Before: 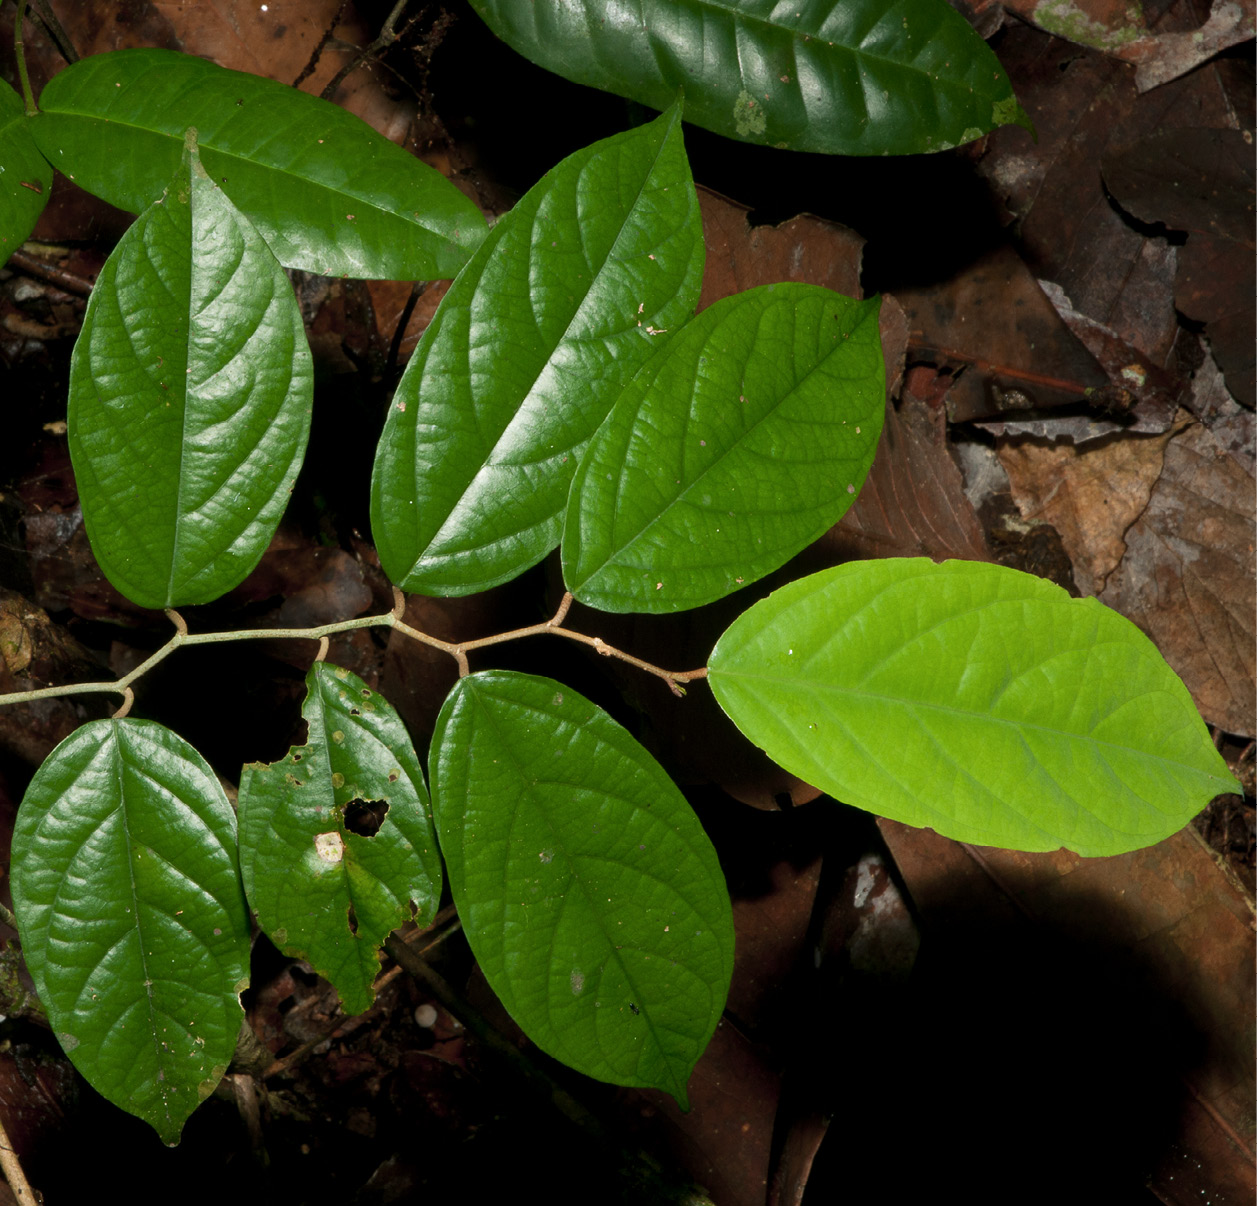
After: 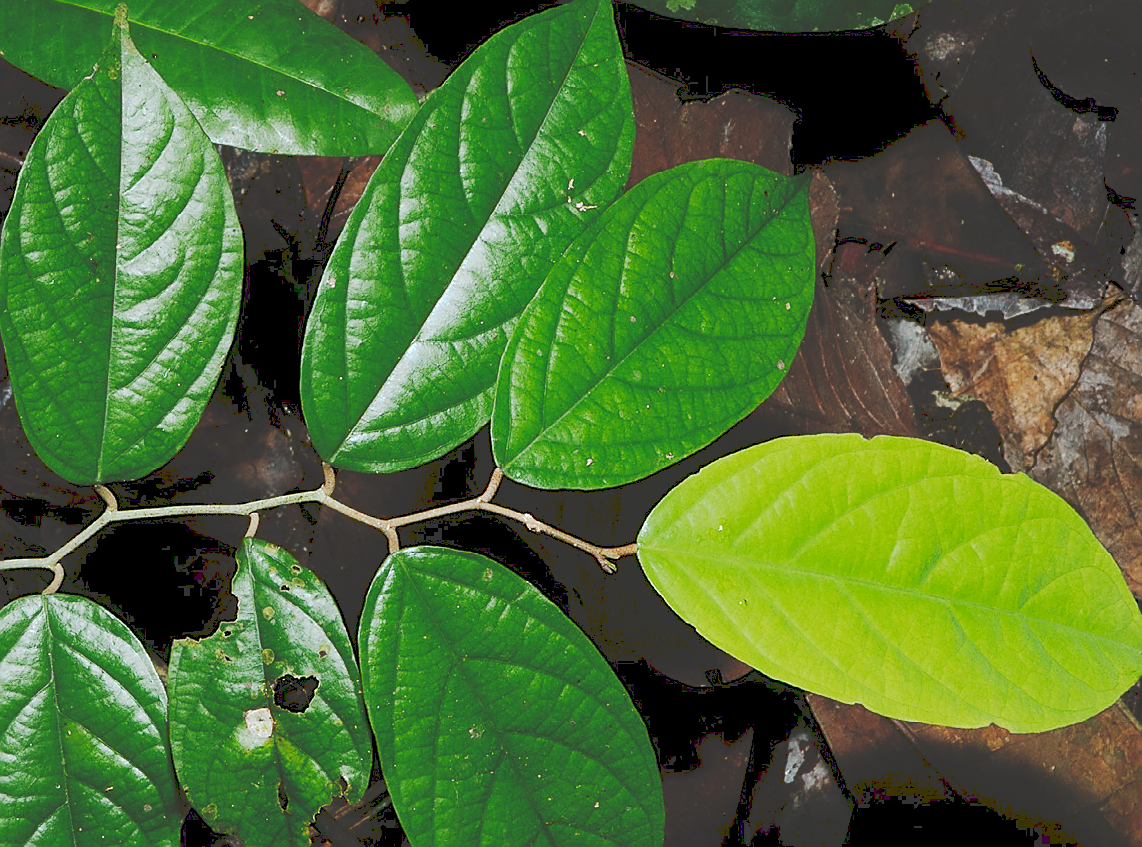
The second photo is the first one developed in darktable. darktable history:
sharpen: radius 1.4, amount 1.25, threshold 0.7
white balance: red 0.924, blue 1.095
crop: left 5.596%, top 10.314%, right 3.534%, bottom 19.395%
tone curve: curves: ch0 [(0, 0) (0.003, 0.219) (0.011, 0.219) (0.025, 0.223) (0.044, 0.226) (0.069, 0.232) (0.1, 0.24) (0.136, 0.245) (0.177, 0.257) (0.224, 0.281) (0.277, 0.324) (0.335, 0.392) (0.399, 0.484) (0.468, 0.585) (0.543, 0.672) (0.623, 0.741) (0.709, 0.788) (0.801, 0.835) (0.898, 0.878) (1, 1)], preserve colors none
